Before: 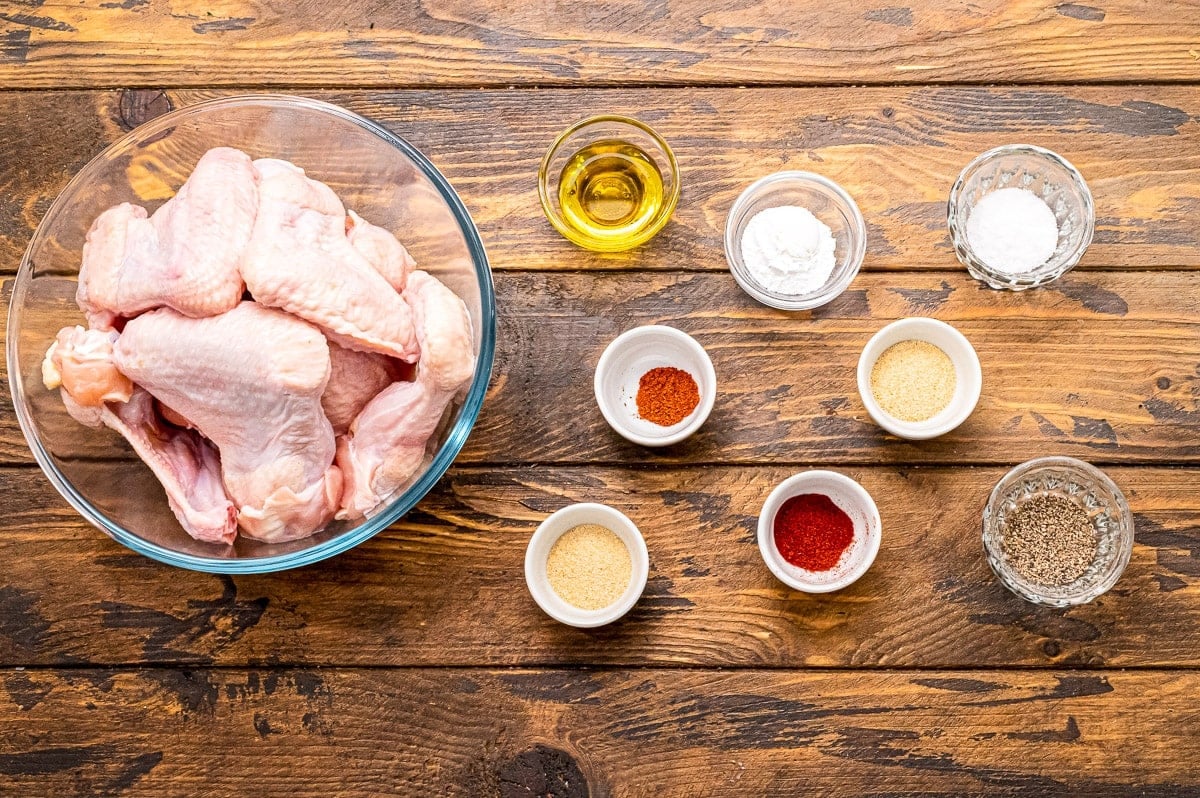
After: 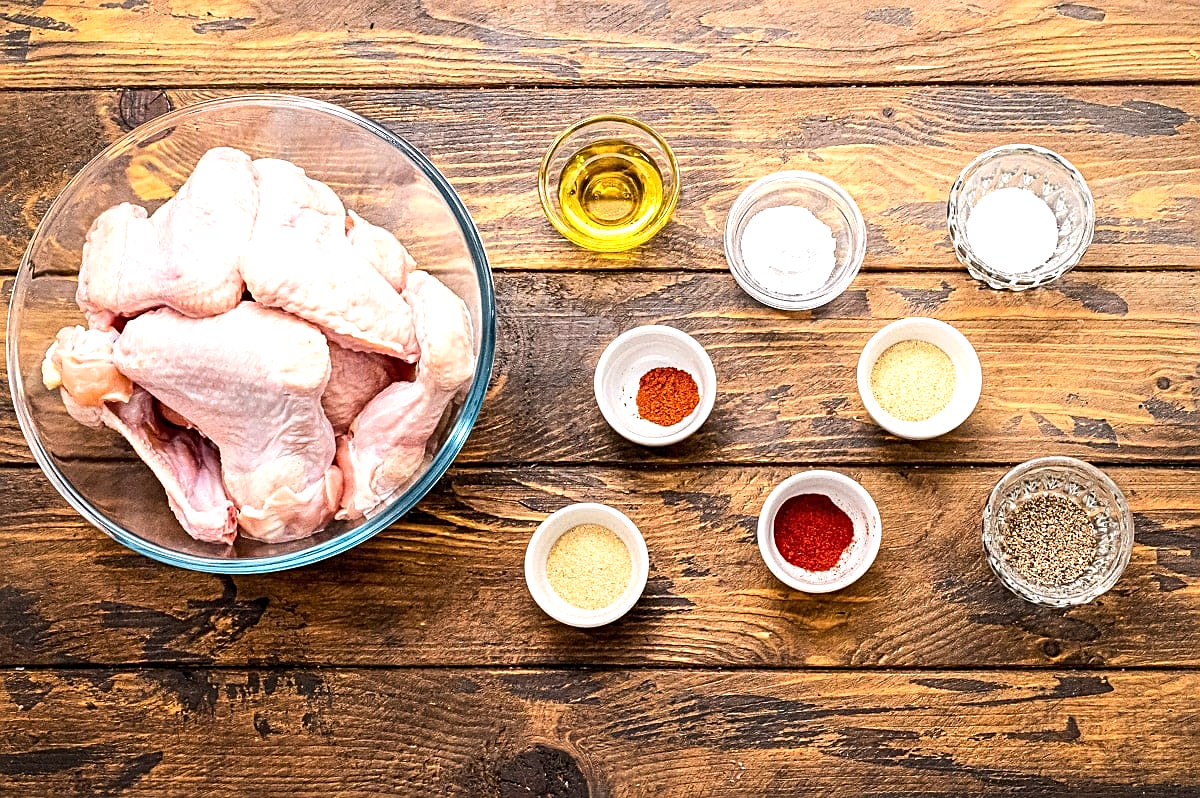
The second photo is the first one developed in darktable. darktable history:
tone equalizer: -8 EV -0.429 EV, -7 EV -0.422 EV, -6 EV -0.358 EV, -5 EV -0.226 EV, -3 EV 0.226 EV, -2 EV 0.31 EV, -1 EV 0.391 EV, +0 EV 0.407 EV, edges refinement/feathering 500, mask exposure compensation -1.57 EV, preserve details no
sharpen: on, module defaults
